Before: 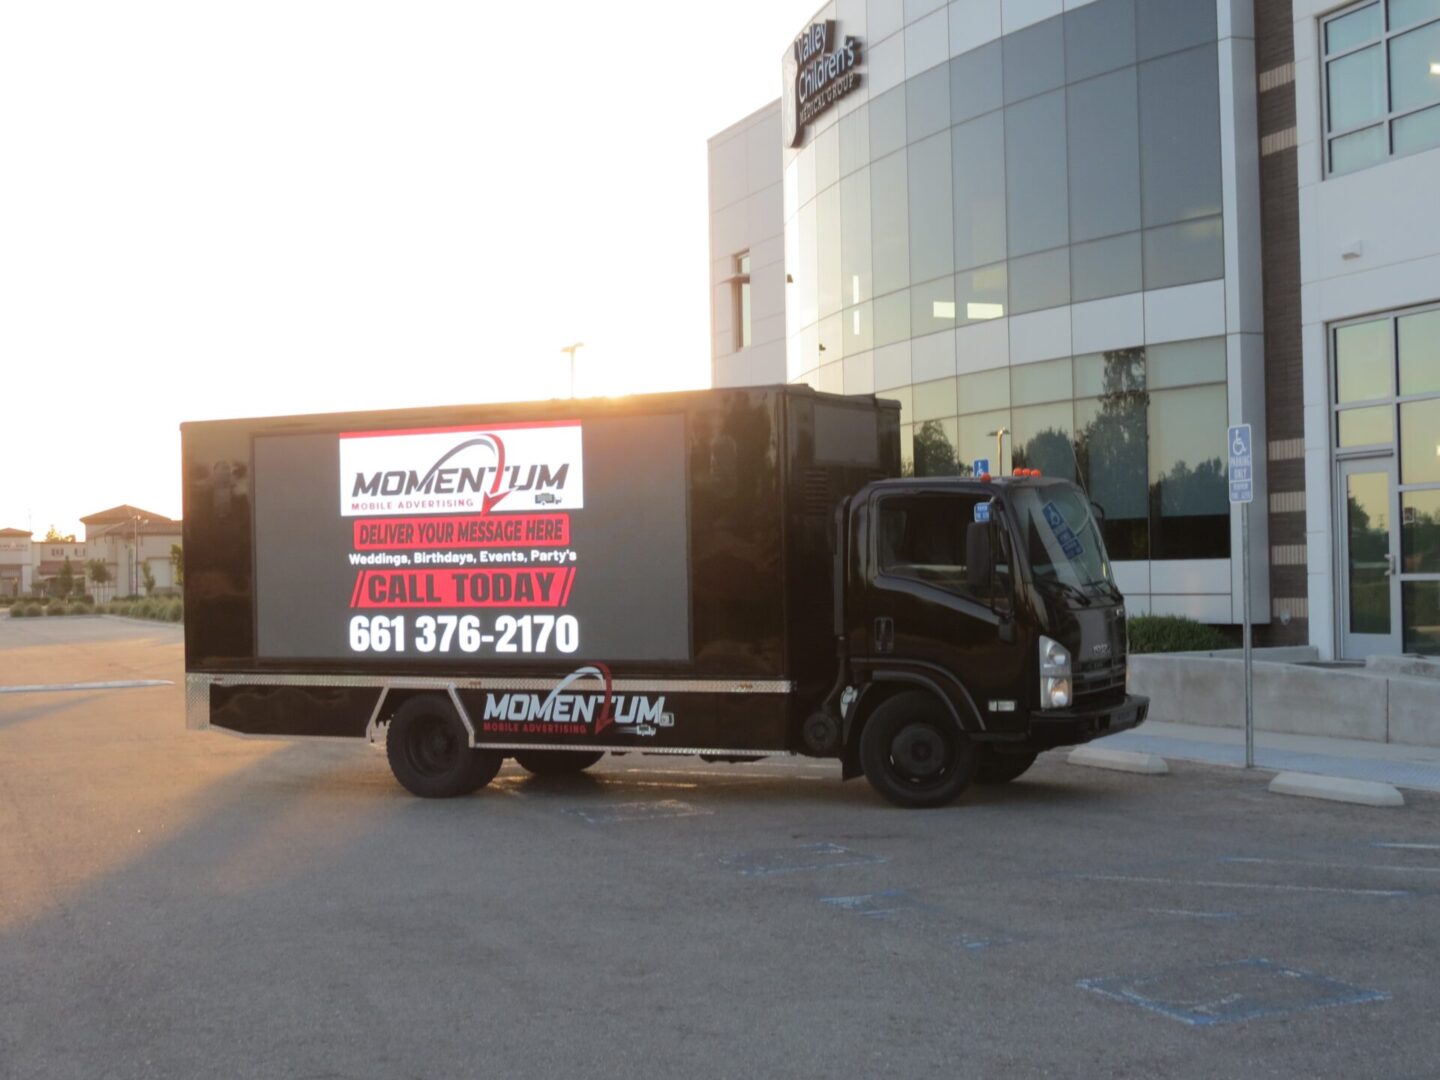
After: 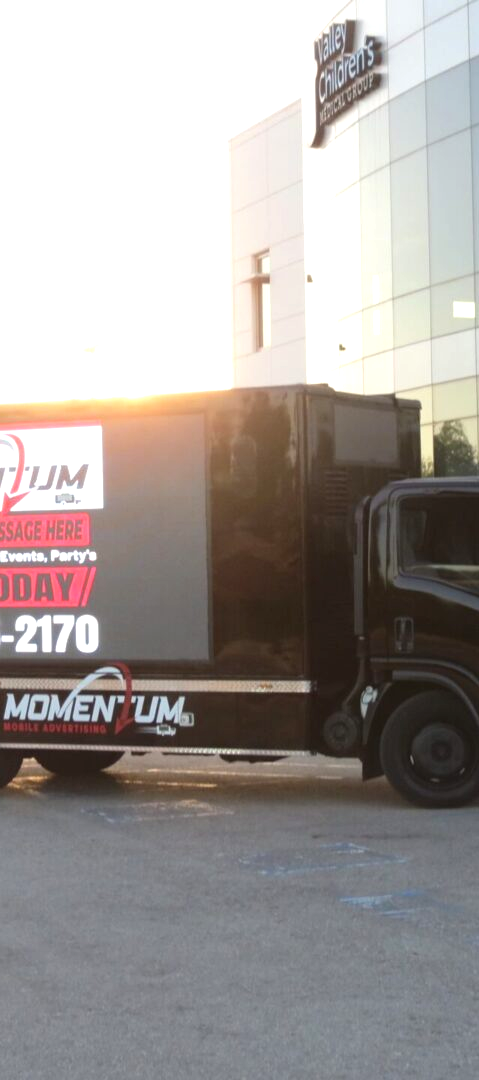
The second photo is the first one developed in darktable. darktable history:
exposure: exposure 0.661 EV, compensate highlight preservation false
crop: left 33.36%, right 33.36%
